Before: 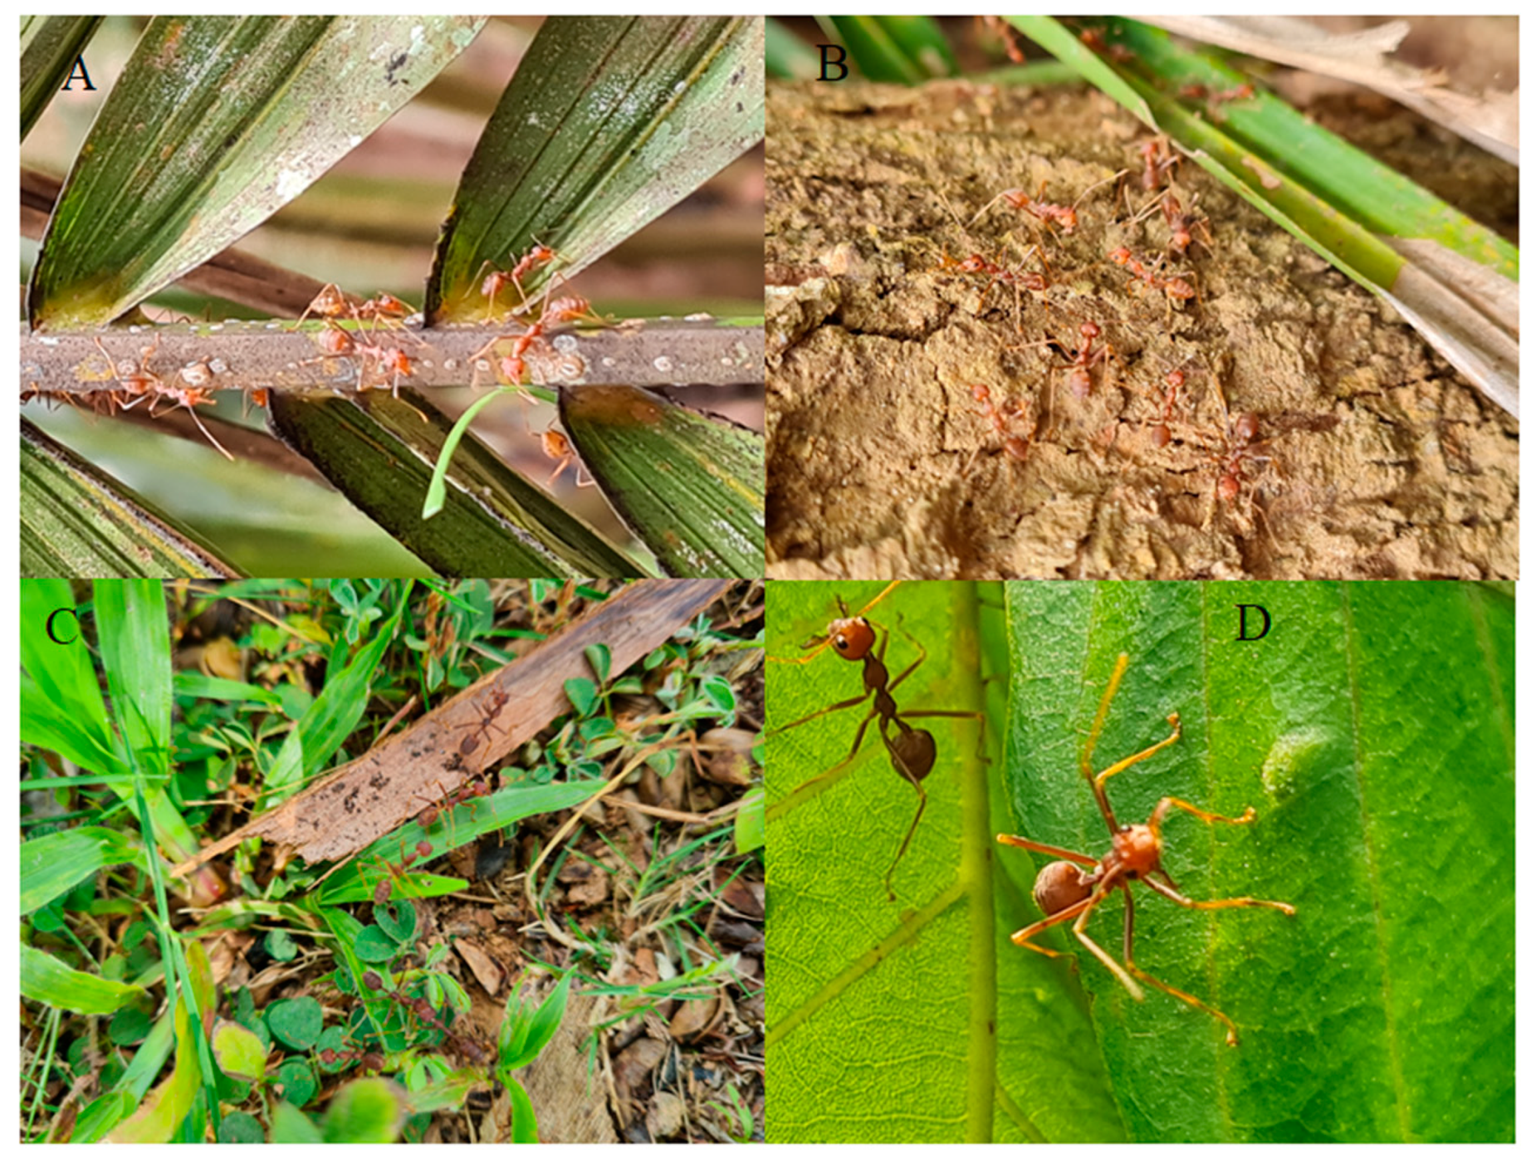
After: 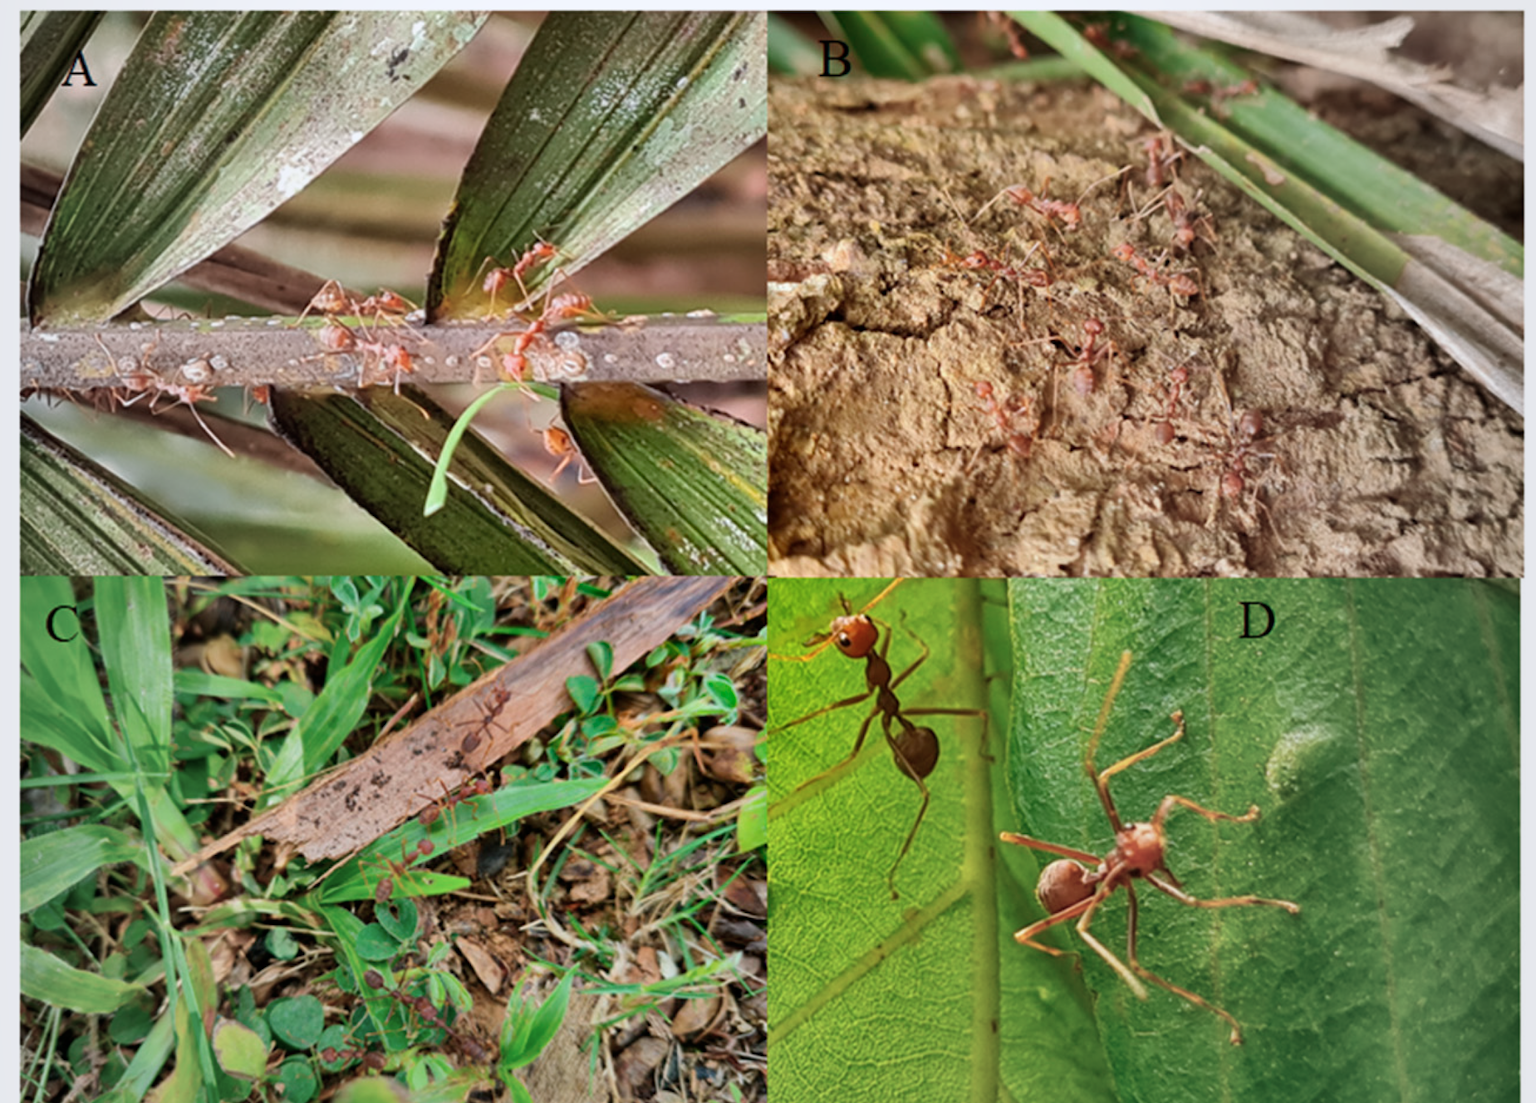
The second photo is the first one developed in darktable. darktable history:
crop: top 0.448%, right 0.264%, bottom 5.045%
vignetting: fall-off start 18.21%, fall-off radius 137.95%, brightness -0.207, center (-0.078, 0.066), width/height ratio 0.62, shape 0.59
color correction: highlights a* -0.137, highlights b* -5.91, shadows a* -0.137, shadows b* -0.137
shadows and highlights: shadows 49, highlights -41, soften with gaussian
